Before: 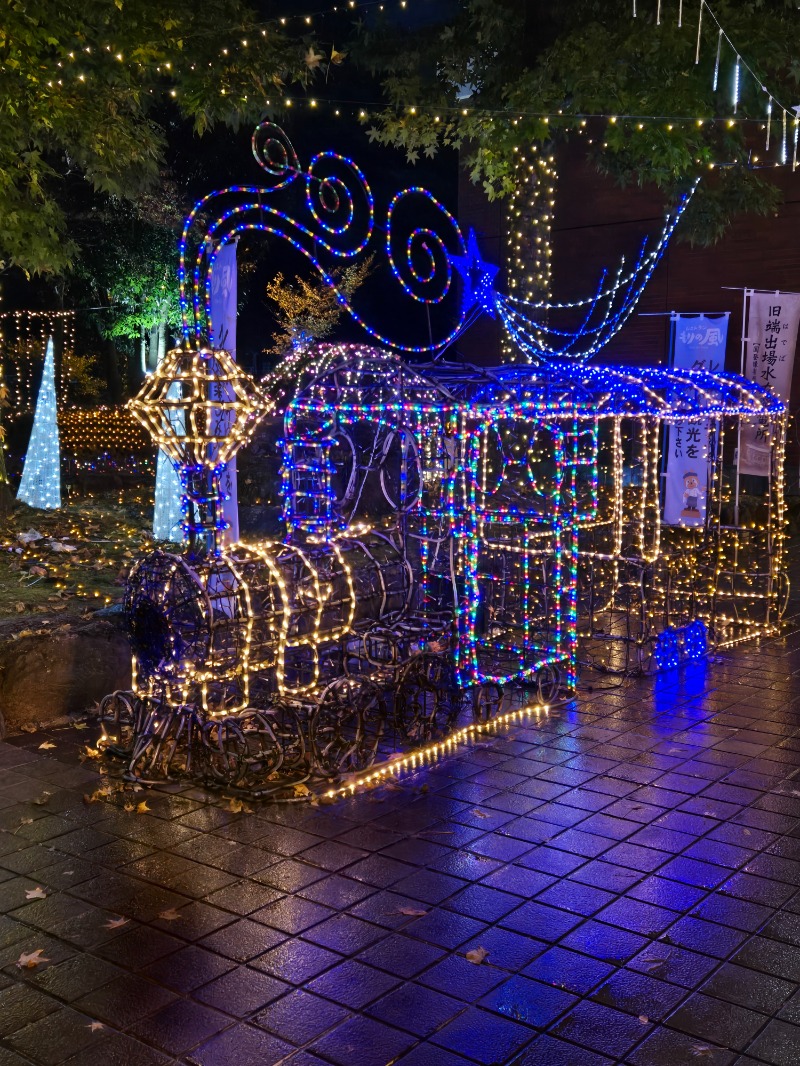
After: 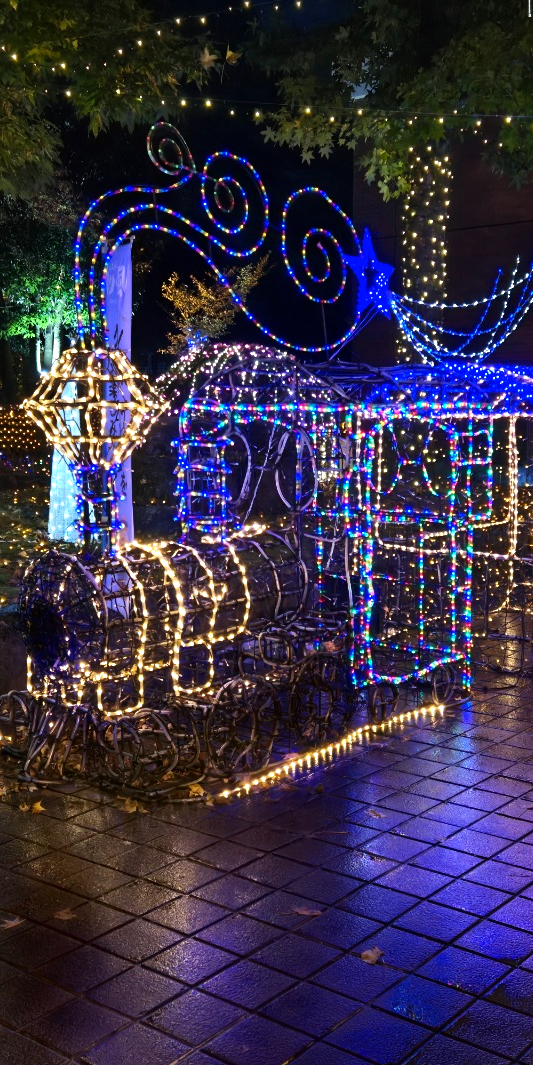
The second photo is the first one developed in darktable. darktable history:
tone equalizer: -8 EV 0.001 EV, -7 EV -0.002 EV, -6 EV 0.002 EV, -5 EV -0.036 EV, -4 EV -0.137 EV, -3 EV -0.185 EV, -2 EV 0.247 EV, -1 EV 0.703 EV, +0 EV 0.496 EV
color calibration: illuminant Planckian (black body), x 0.351, y 0.351, temperature 4790.22 K
crop and rotate: left 13.352%, right 19.971%
